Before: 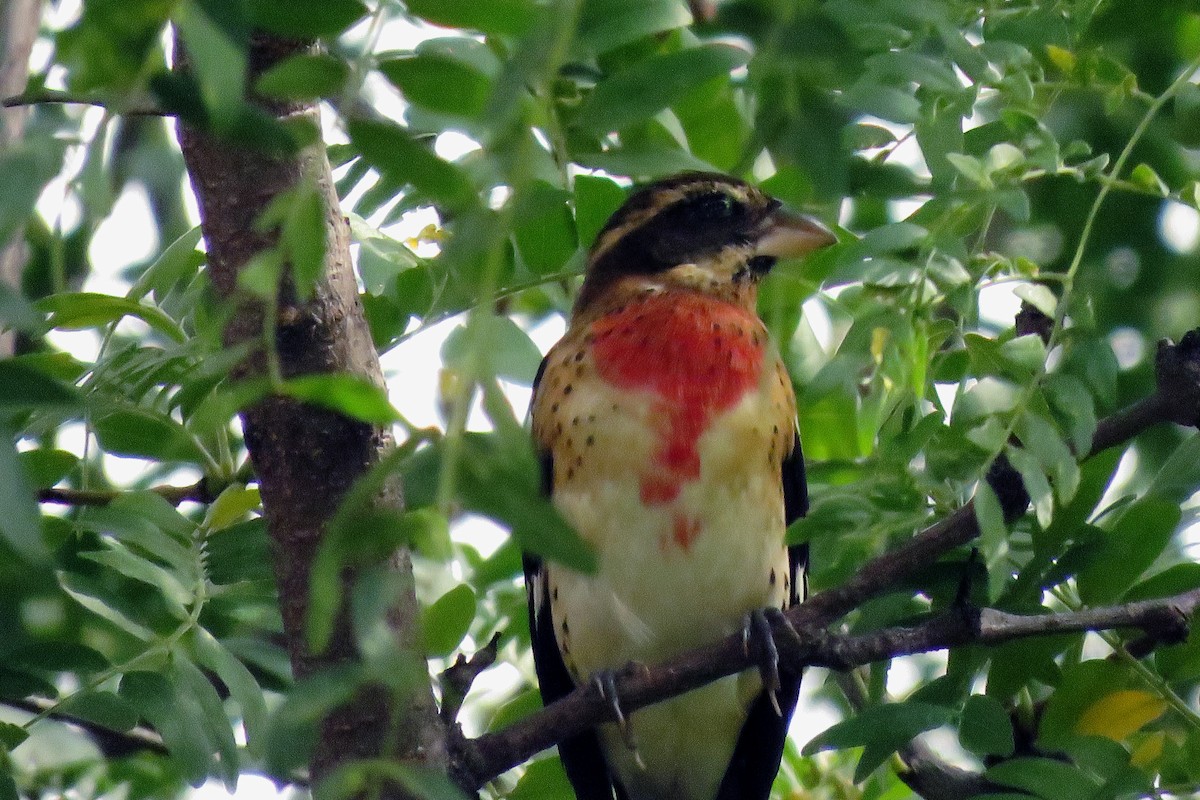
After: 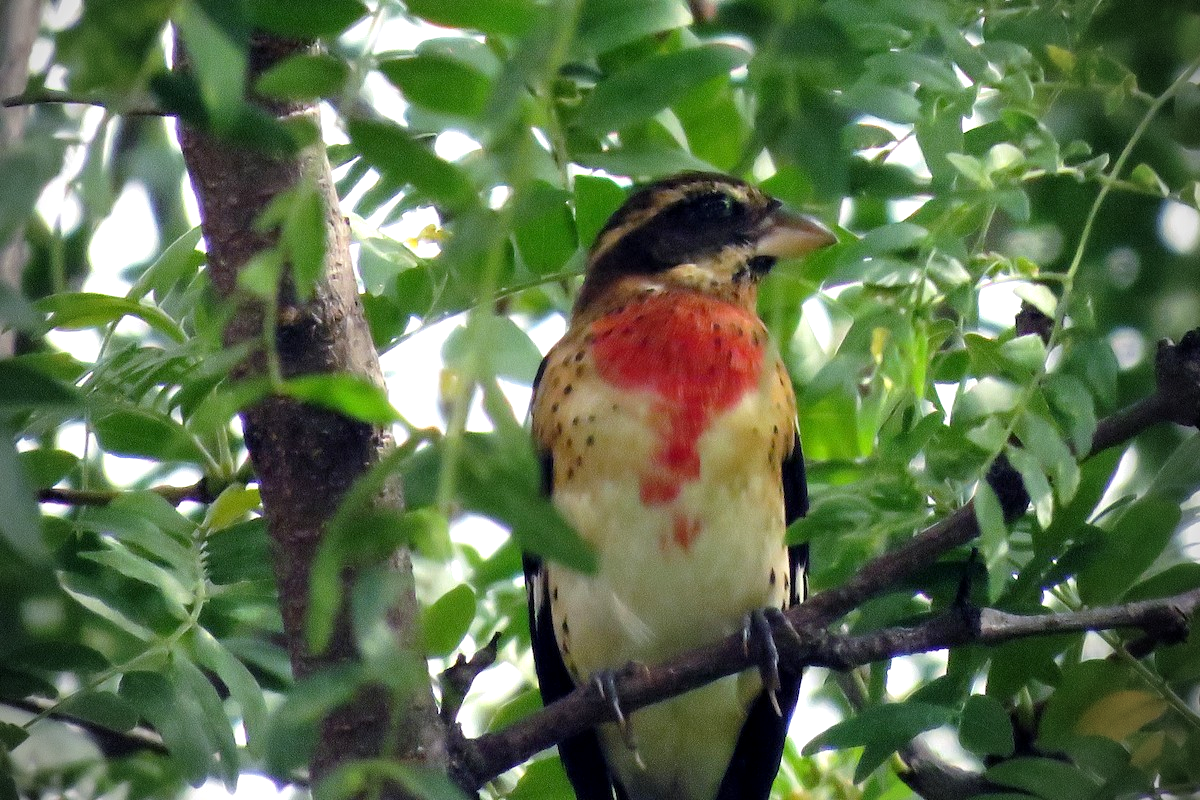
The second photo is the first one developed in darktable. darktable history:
vignetting: brightness -0.818, center (-0.031, -0.048), unbound false
exposure: black level correction 0.001, exposure 0.499 EV, compensate highlight preservation false
